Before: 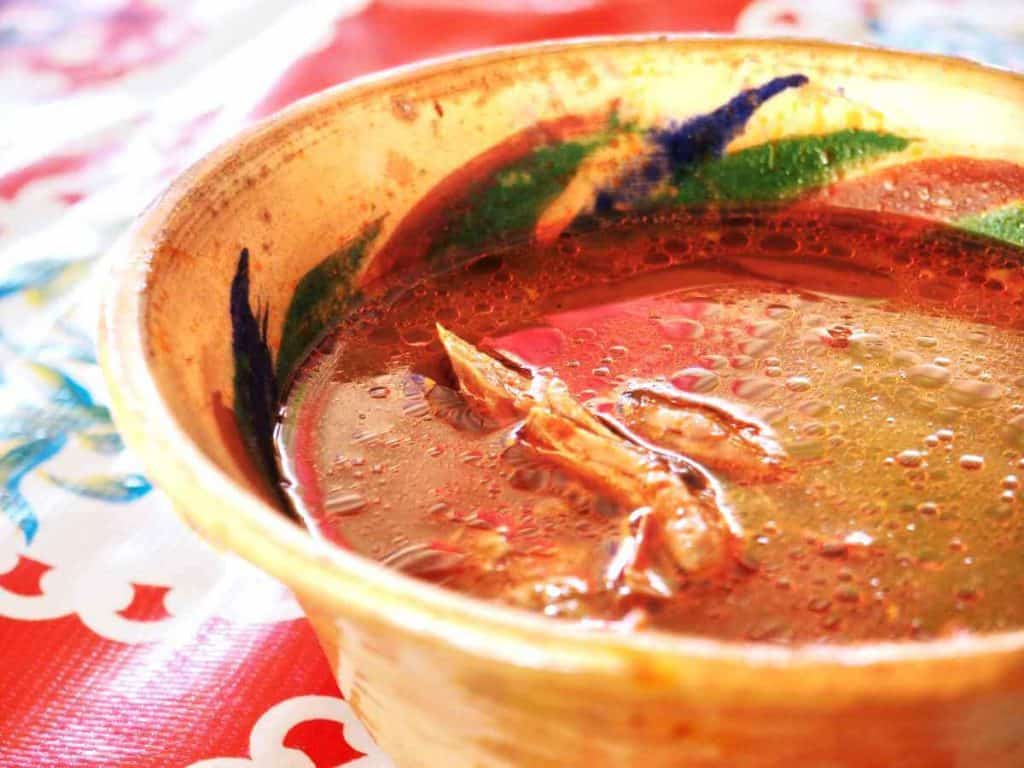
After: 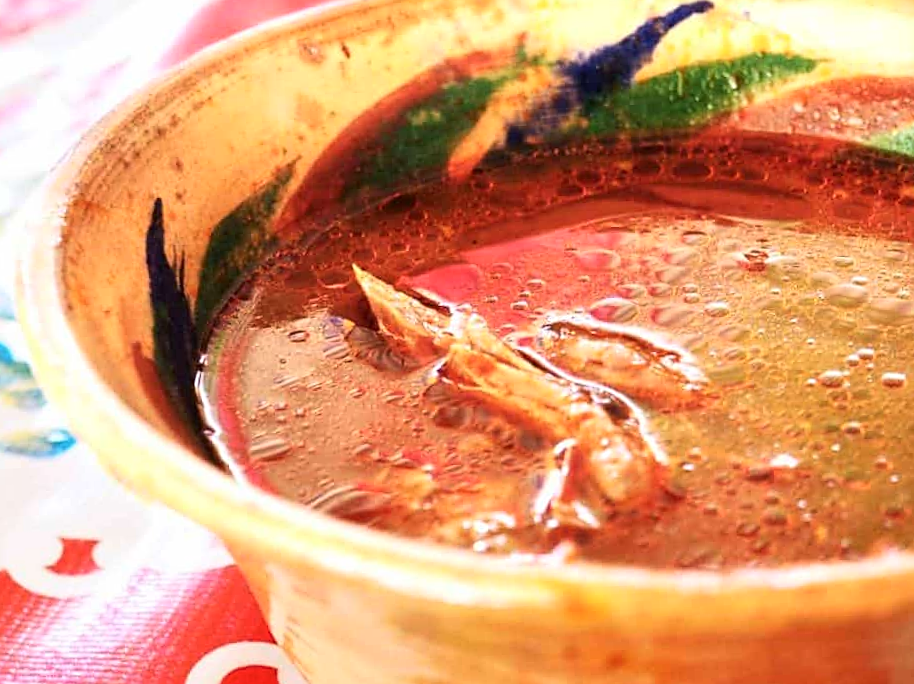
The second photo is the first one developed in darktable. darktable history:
sharpen: on, module defaults
contrast brightness saturation: contrast 0.15, brightness 0.049
exposure: compensate exposure bias true, compensate highlight preservation false
crop and rotate: angle 2.51°, left 5.549%, top 5.719%
